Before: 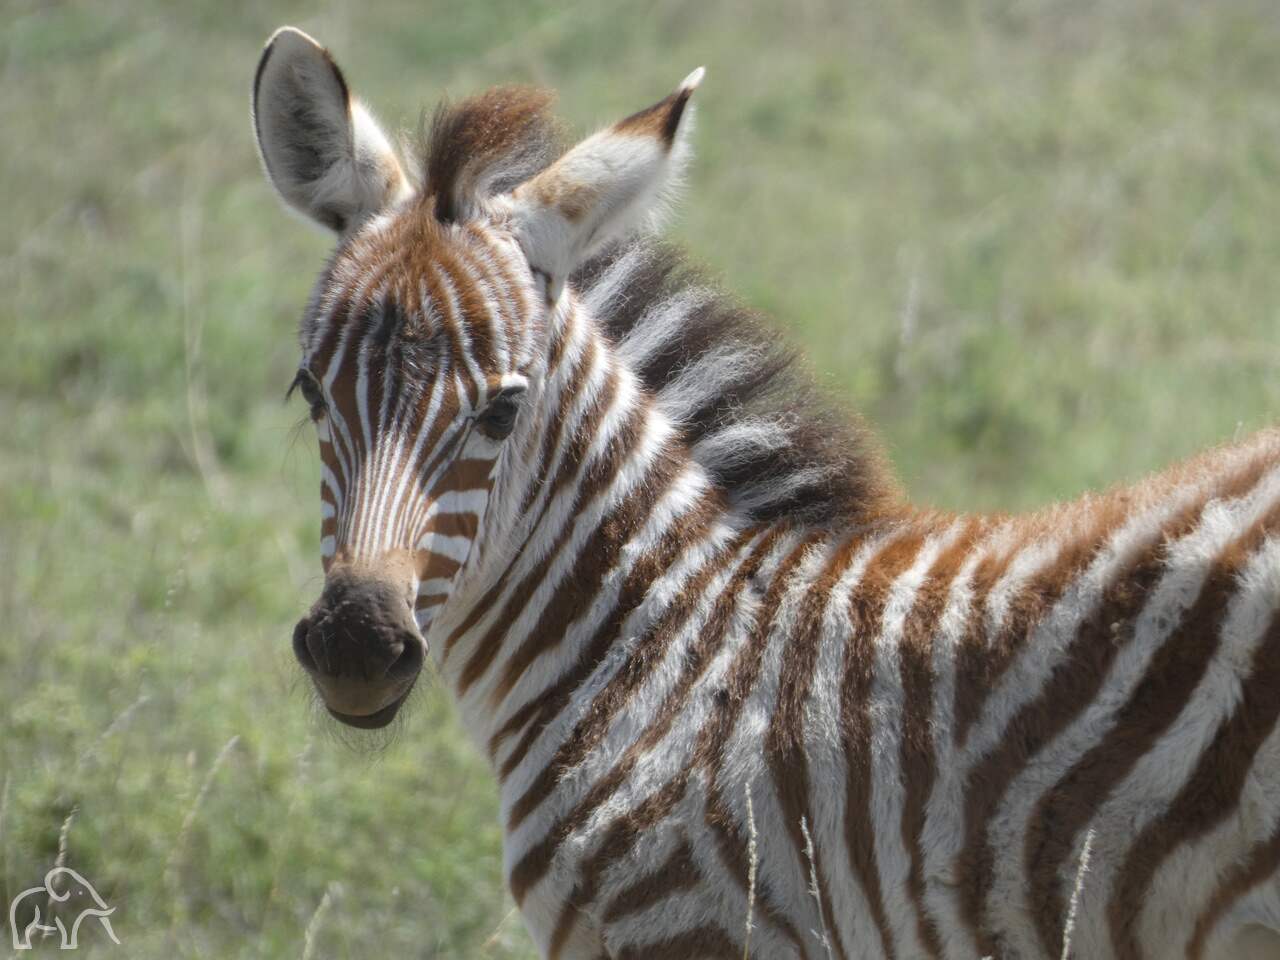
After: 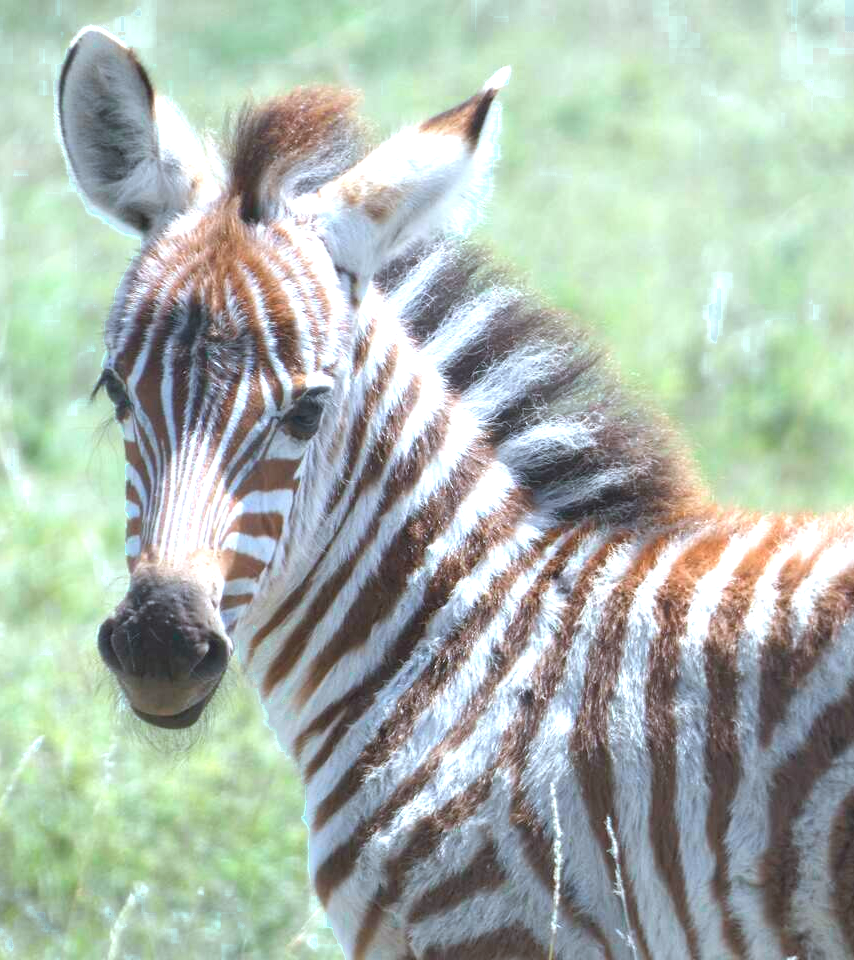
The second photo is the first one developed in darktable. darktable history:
color calibration: output R [0.972, 0.068, -0.094, 0], output G [-0.178, 1.216, -0.086, 0], output B [0.095, -0.136, 0.98, 0], illuminant custom, x 0.371, y 0.382, temperature 4282.45 K
color zones: curves: ch0 [(0.25, 0.5) (0.423, 0.5) (0.443, 0.5) (0.521, 0.756) (0.568, 0.5) (0.576, 0.5) (0.75, 0.5)]; ch1 [(0.25, 0.5) (0.423, 0.5) (0.443, 0.5) (0.539, 0.873) (0.624, 0.565) (0.631, 0.5) (0.75, 0.5)]
exposure: black level correction 0, exposure 1.2 EV, compensate highlight preservation false
crop and rotate: left 15.291%, right 17.946%
